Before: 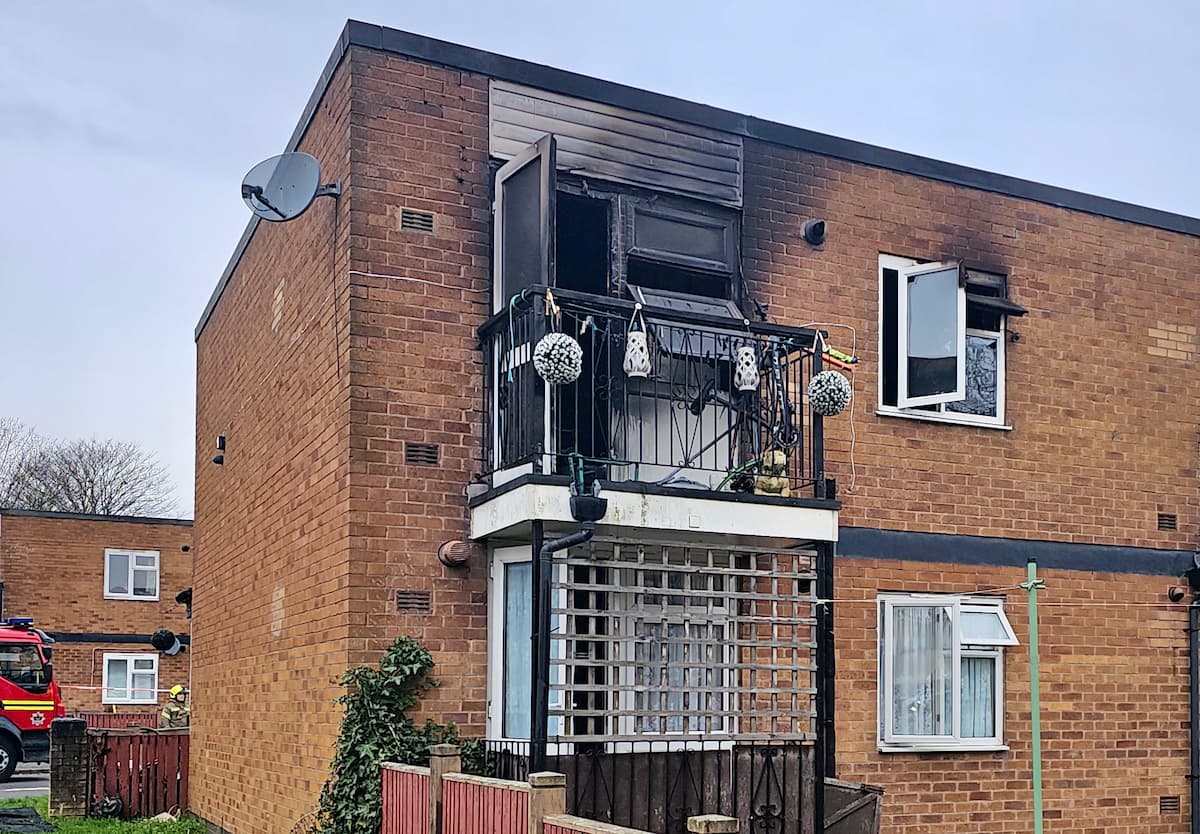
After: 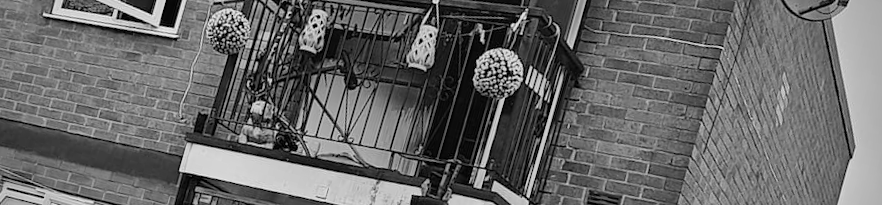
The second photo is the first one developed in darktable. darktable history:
crop and rotate: angle 16.12°, top 30.835%, bottom 35.653%
vignetting: on, module defaults
monochrome: a 26.22, b 42.67, size 0.8
